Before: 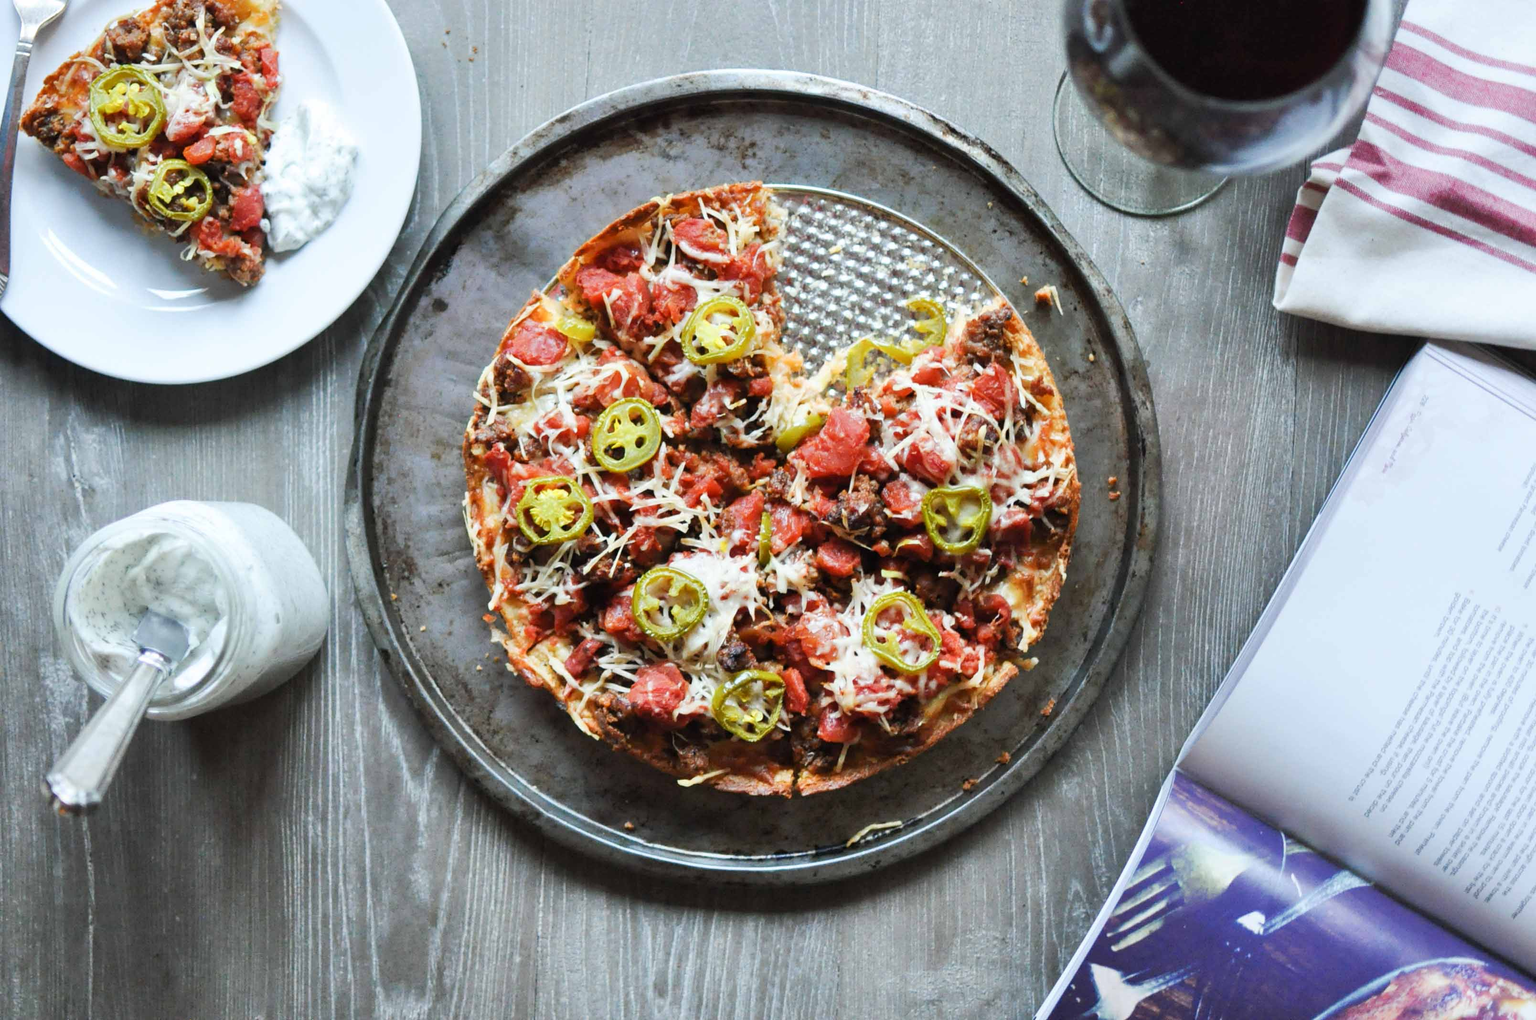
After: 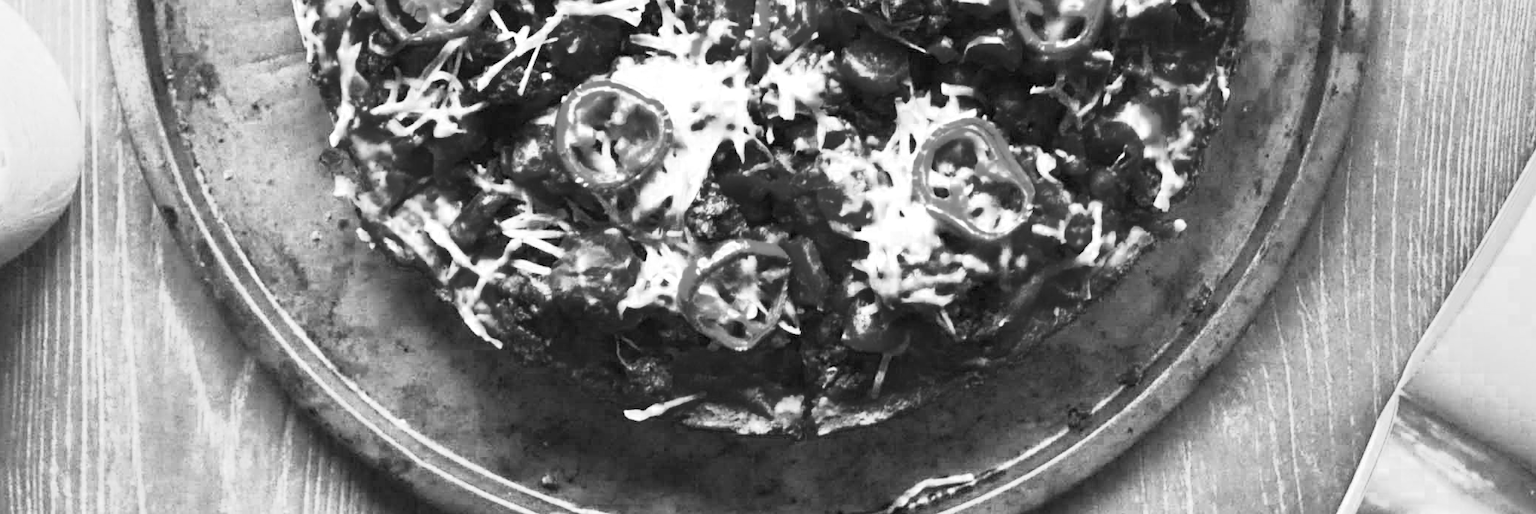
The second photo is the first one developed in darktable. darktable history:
crop: left 17.984%, top 50.626%, right 17.63%, bottom 16.918%
color balance rgb: linear chroma grading › global chroma 9.941%, perceptual saturation grading › global saturation 29.146%, perceptual saturation grading › mid-tones 12.282%, perceptual saturation grading › shadows 10.687%, global vibrance 5.258%, contrast 3.428%
color zones: curves: ch0 [(0.002, 0.429) (0.121, 0.212) (0.198, 0.113) (0.276, 0.344) (0.331, 0.541) (0.41, 0.56) (0.482, 0.289) (0.619, 0.227) (0.721, 0.18) (0.821, 0.435) (0.928, 0.555) (1, 0.587)]; ch1 [(0, 0) (0.143, 0) (0.286, 0) (0.429, 0) (0.571, 0) (0.714, 0) (0.857, 0)]
exposure: black level correction 0, exposure 0.895 EV, compensate exposure bias true, compensate highlight preservation false
base curve: curves: ch0 [(0, 0) (0.088, 0.125) (0.176, 0.251) (0.354, 0.501) (0.613, 0.749) (1, 0.877)], preserve colors none
